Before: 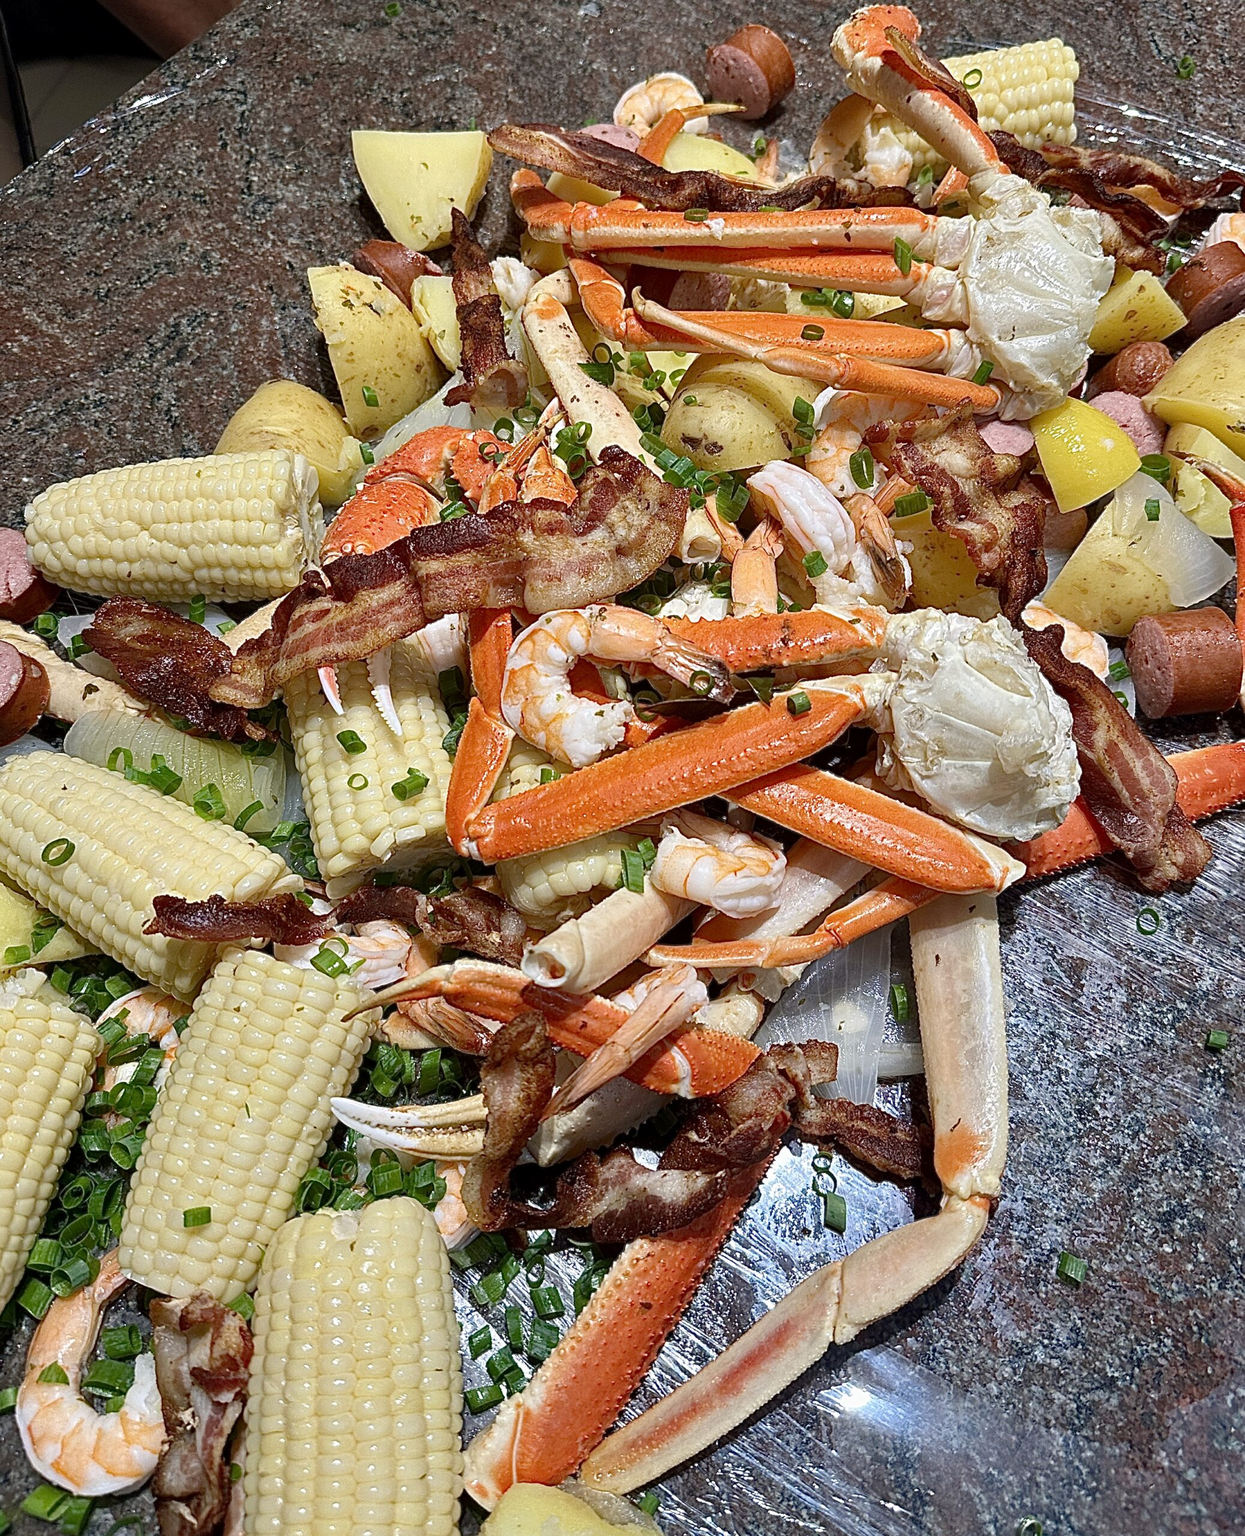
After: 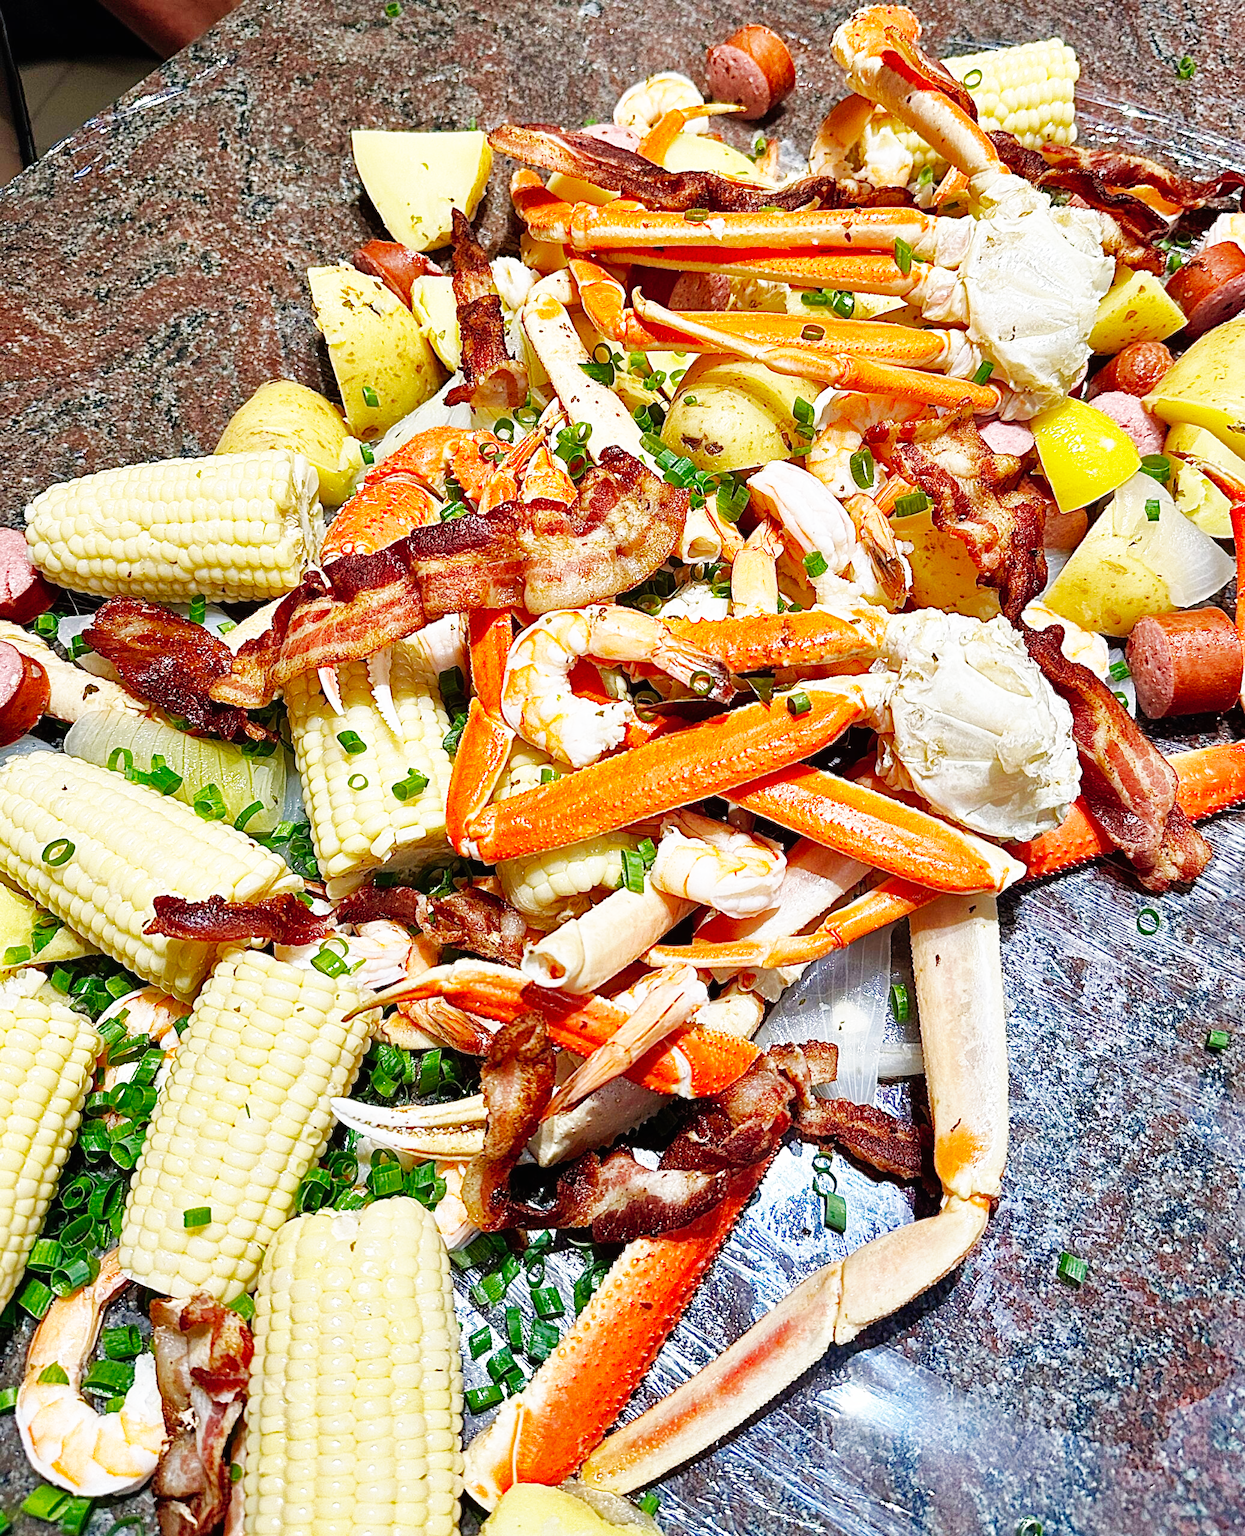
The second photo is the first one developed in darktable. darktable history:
base curve: curves: ch0 [(0, 0) (0.007, 0.004) (0.027, 0.03) (0.046, 0.07) (0.207, 0.54) (0.442, 0.872) (0.673, 0.972) (1, 1)], preserve colors none
shadows and highlights: on, module defaults
